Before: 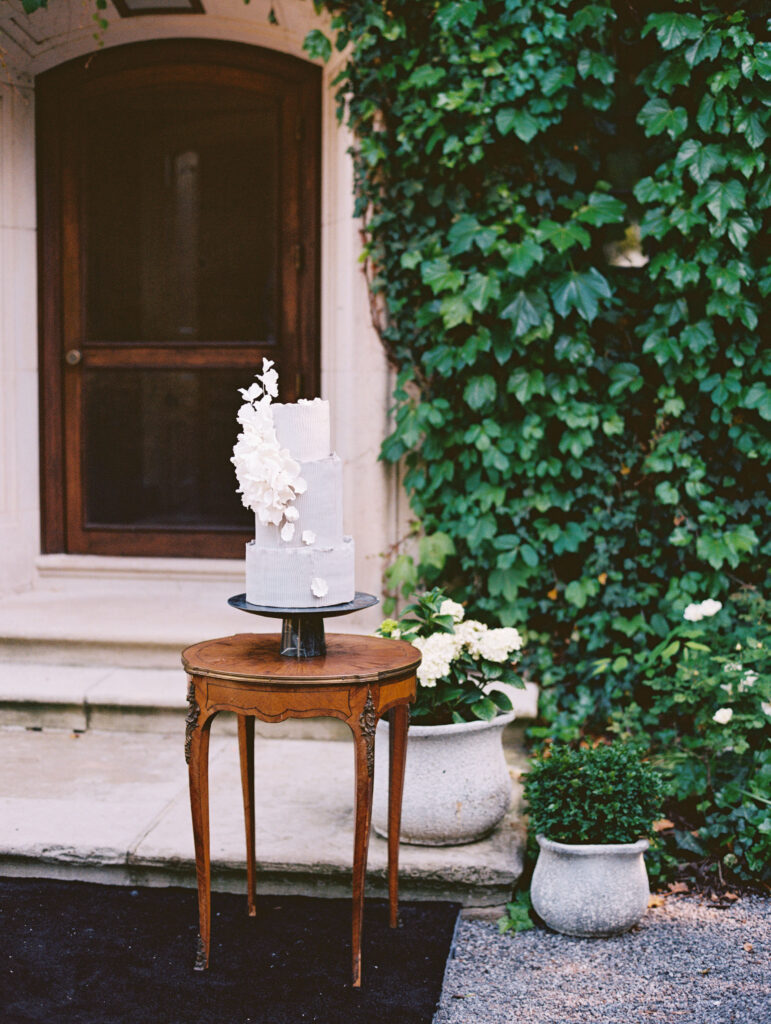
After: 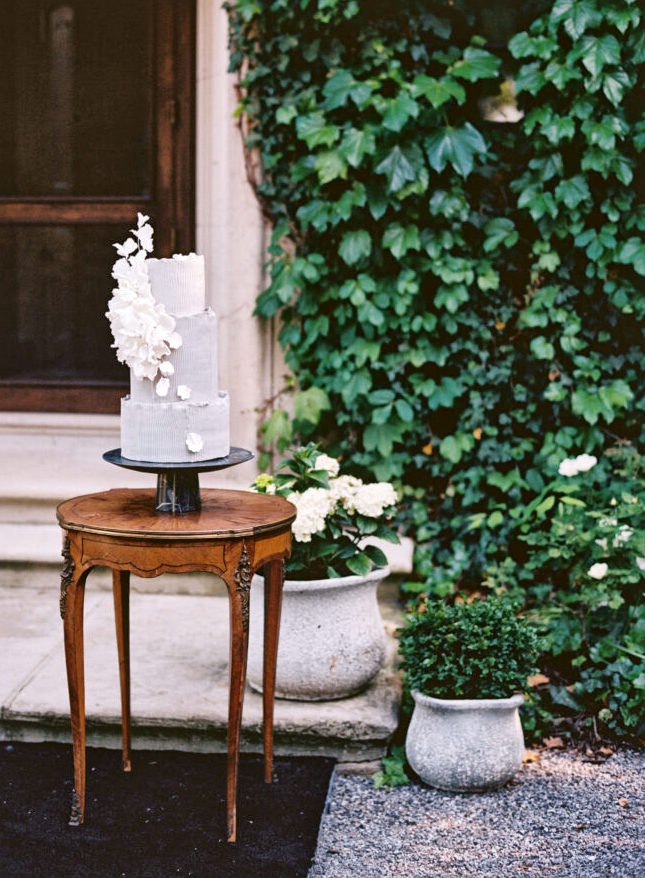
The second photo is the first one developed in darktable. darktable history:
local contrast: mode bilateral grid, contrast 20, coarseness 19, detail 163%, midtone range 0.2
crop: left 16.315%, top 14.246%
